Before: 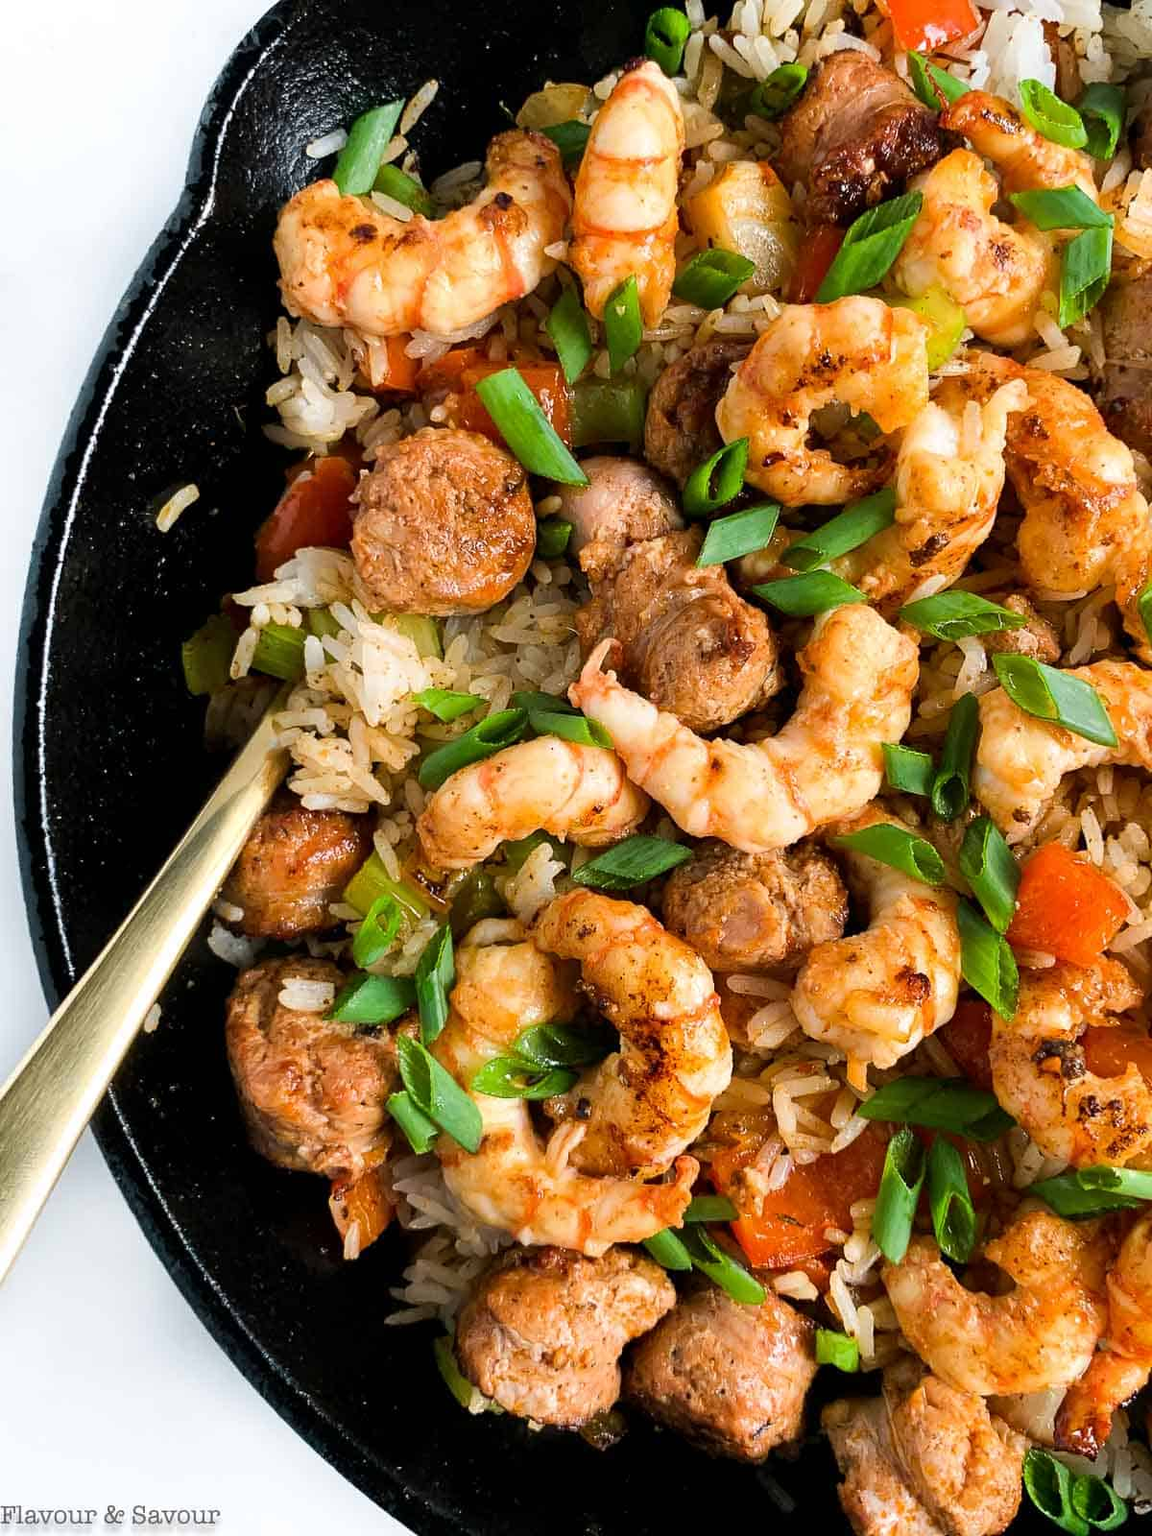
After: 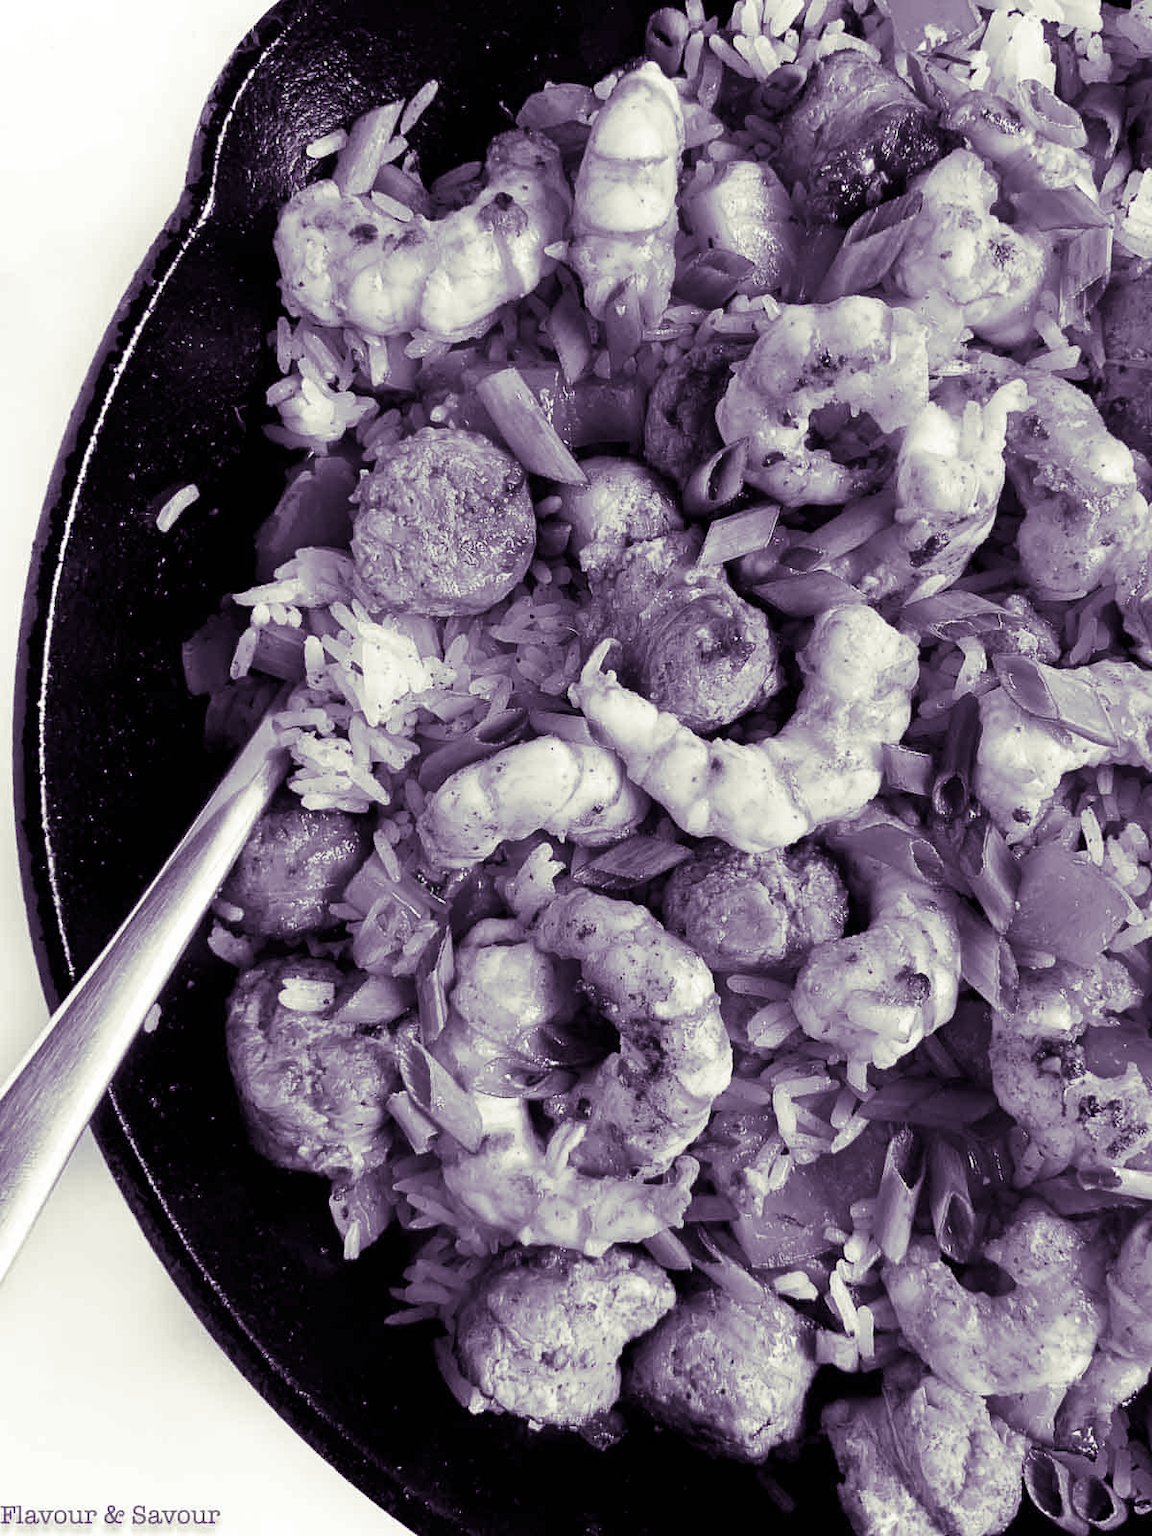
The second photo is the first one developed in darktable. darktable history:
split-toning: shadows › hue 266.4°, shadows › saturation 0.4, highlights › hue 61.2°, highlights › saturation 0.3, compress 0%
monochrome: on, module defaults
